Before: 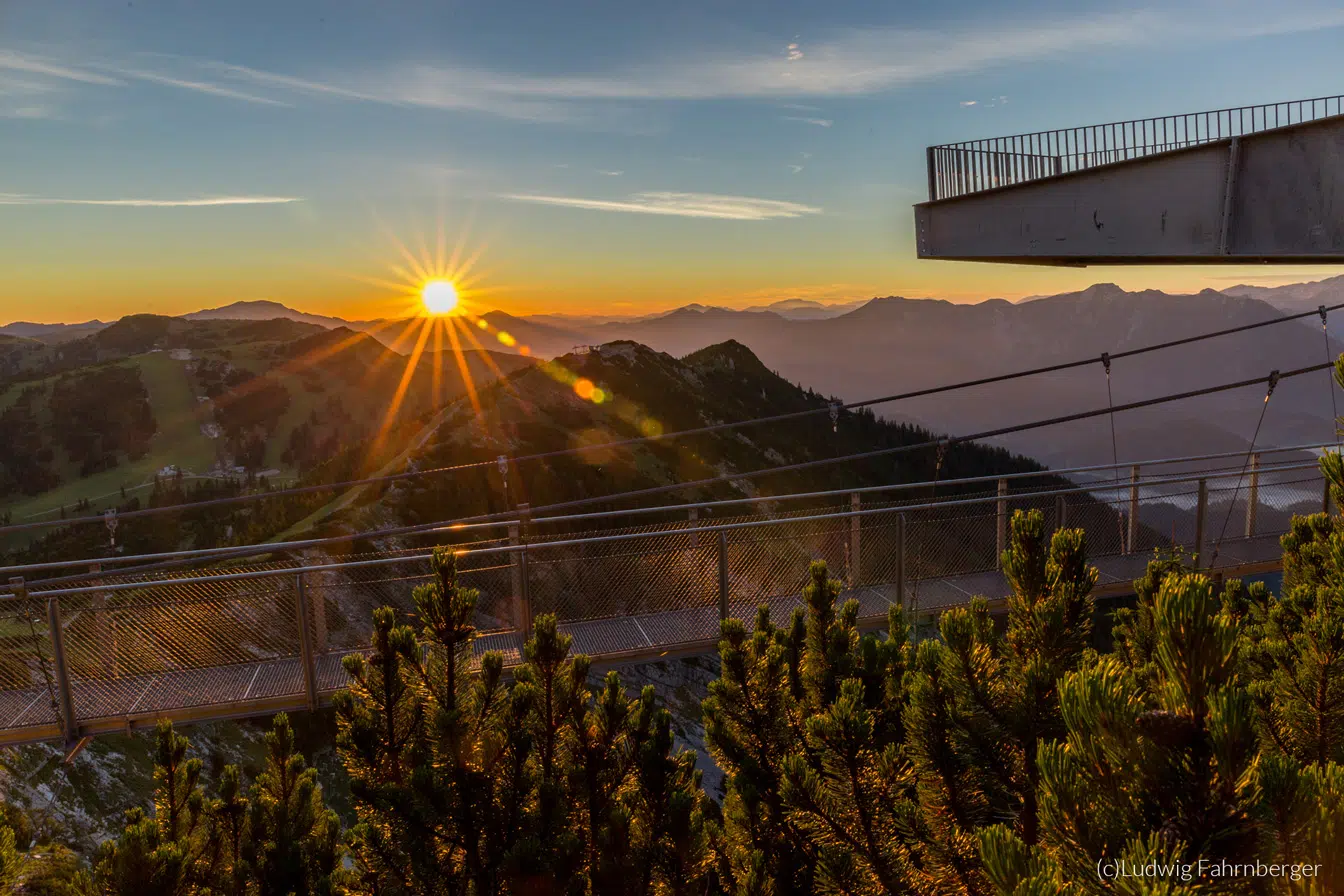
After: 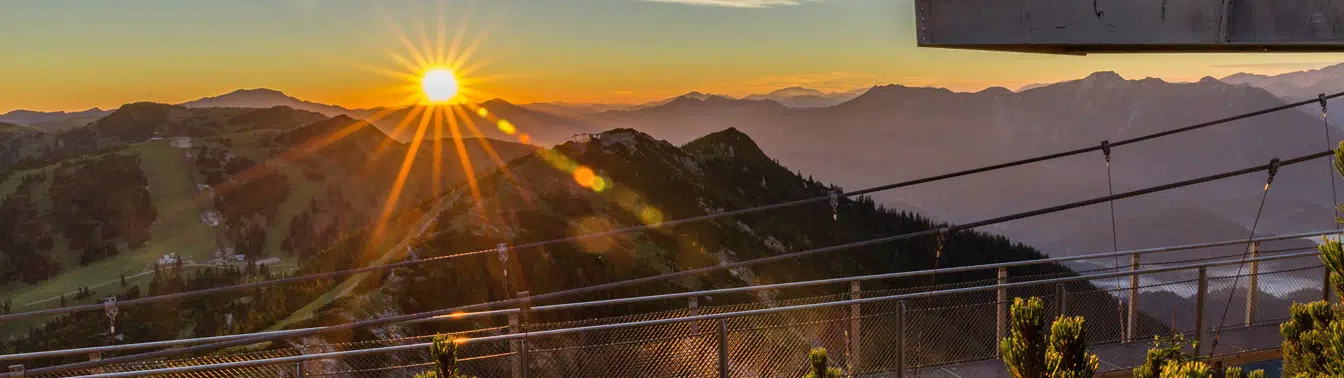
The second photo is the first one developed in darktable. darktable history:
shadows and highlights: low approximation 0.01, soften with gaussian
crop and rotate: top 23.698%, bottom 34.051%
